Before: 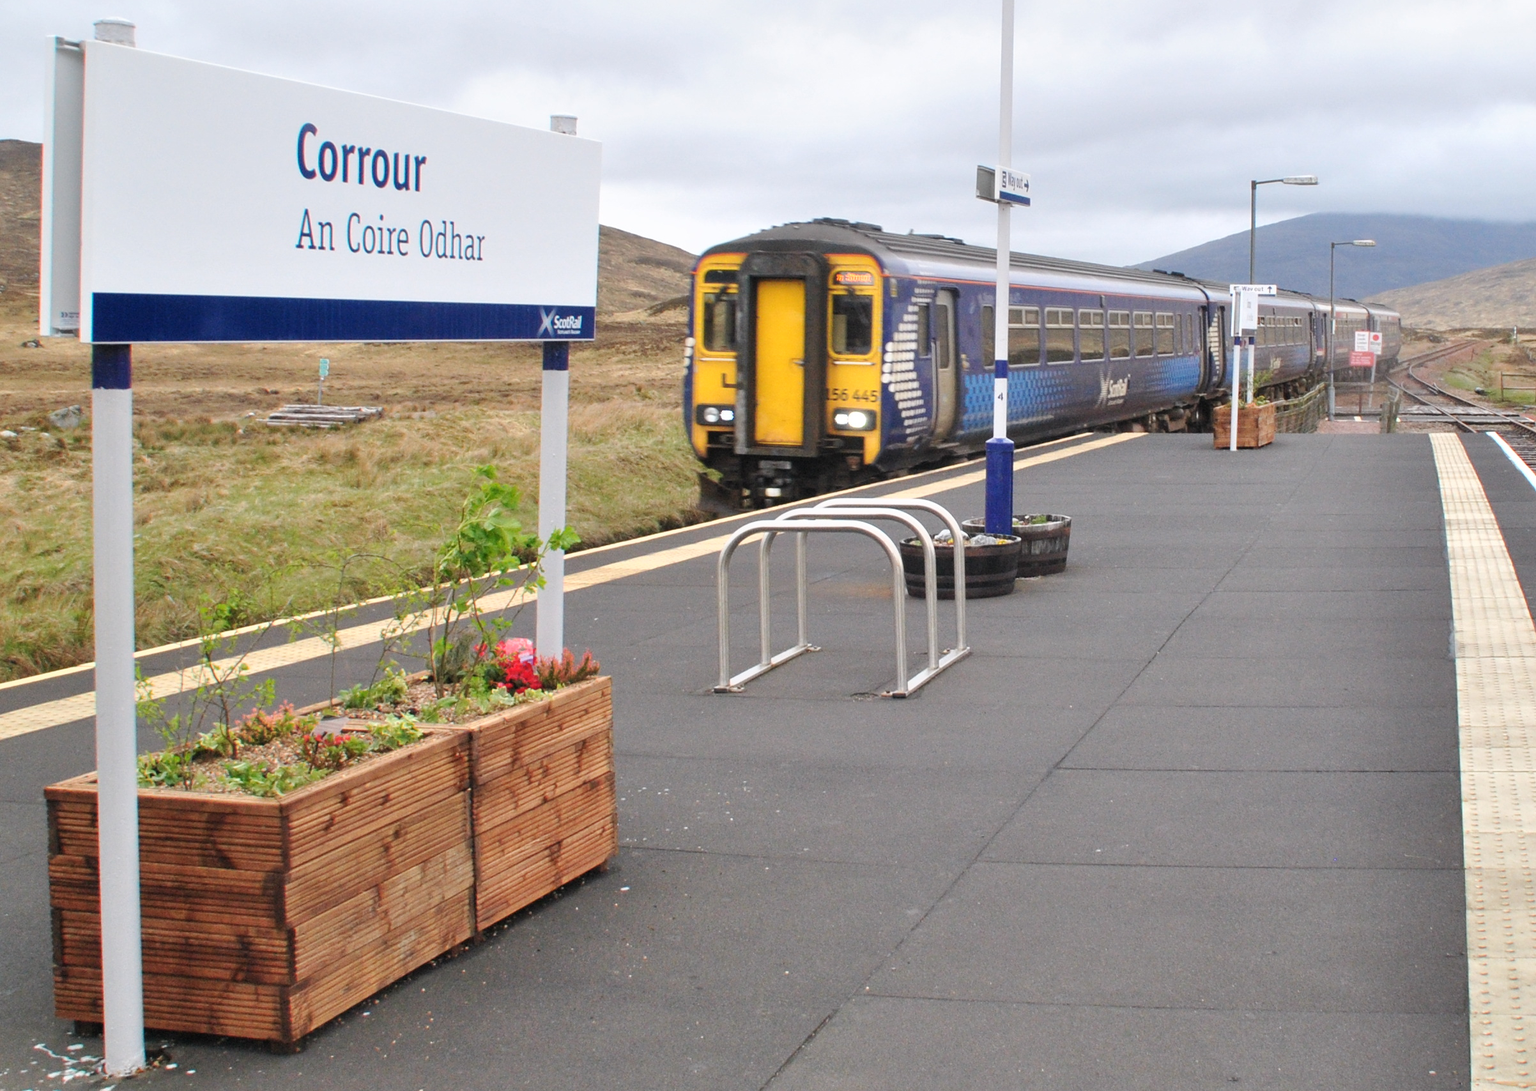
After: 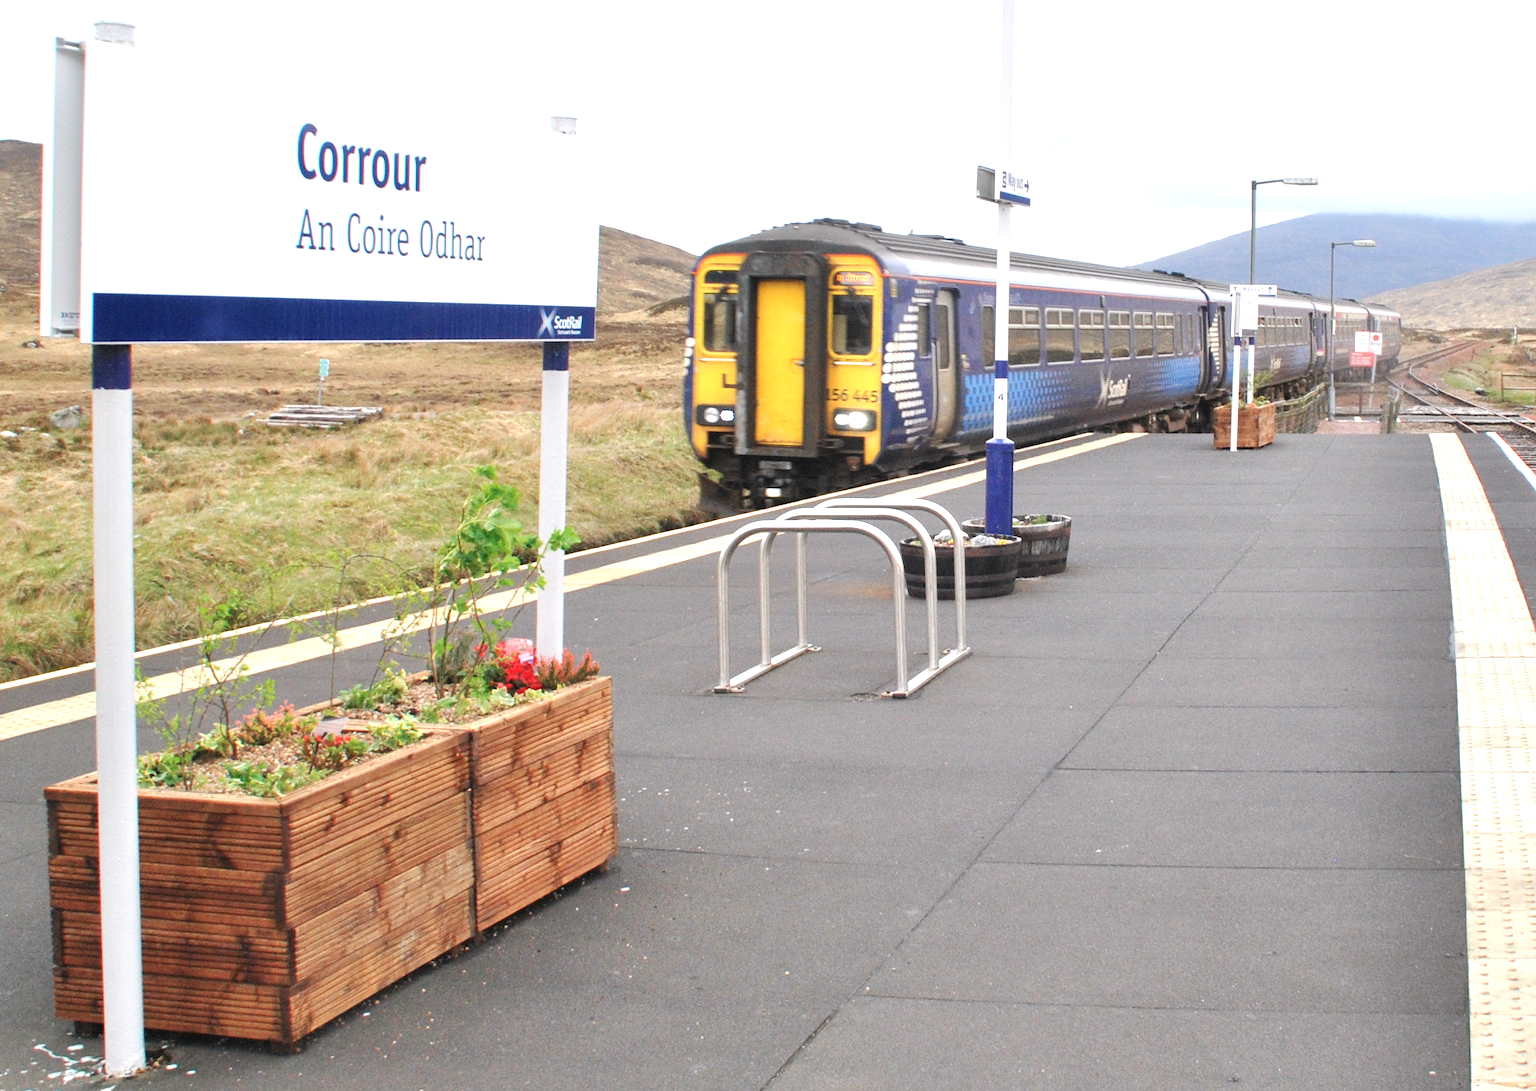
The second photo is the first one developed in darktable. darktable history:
color zones: curves: ch0 [(0, 0.5) (0.125, 0.4) (0.25, 0.5) (0.375, 0.4) (0.5, 0.4) (0.625, 0.6) (0.75, 0.6) (0.875, 0.5)]; ch1 [(0, 0.35) (0.125, 0.45) (0.25, 0.35) (0.375, 0.35) (0.5, 0.35) (0.625, 0.35) (0.75, 0.45) (0.875, 0.35)]; ch2 [(0, 0.6) (0.125, 0.5) (0.25, 0.5) (0.375, 0.6) (0.5, 0.6) (0.625, 0.5) (0.75, 0.5) (0.875, 0.5)], mix -61.26%
exposure: exposure 0.606 EV, compensate exposure bias true, compensate highlight preservation false
